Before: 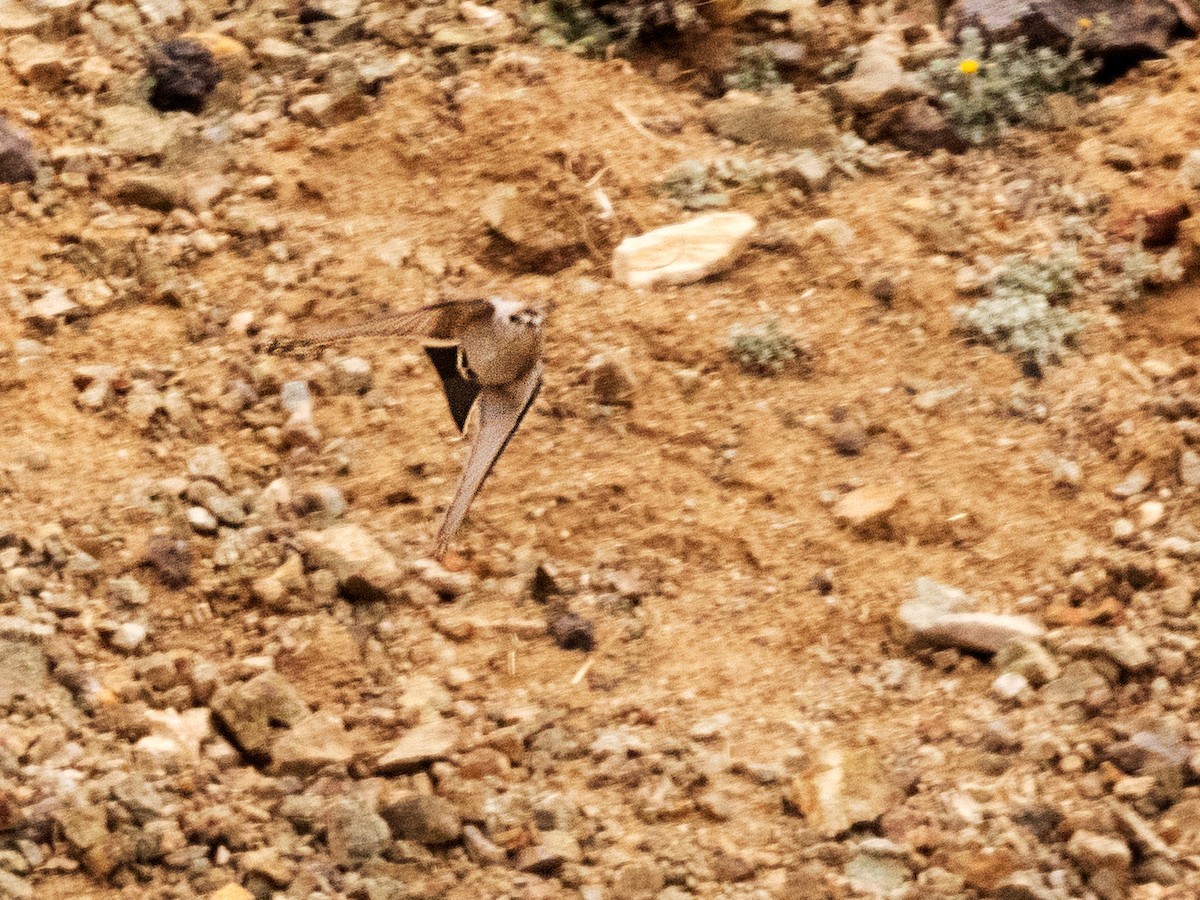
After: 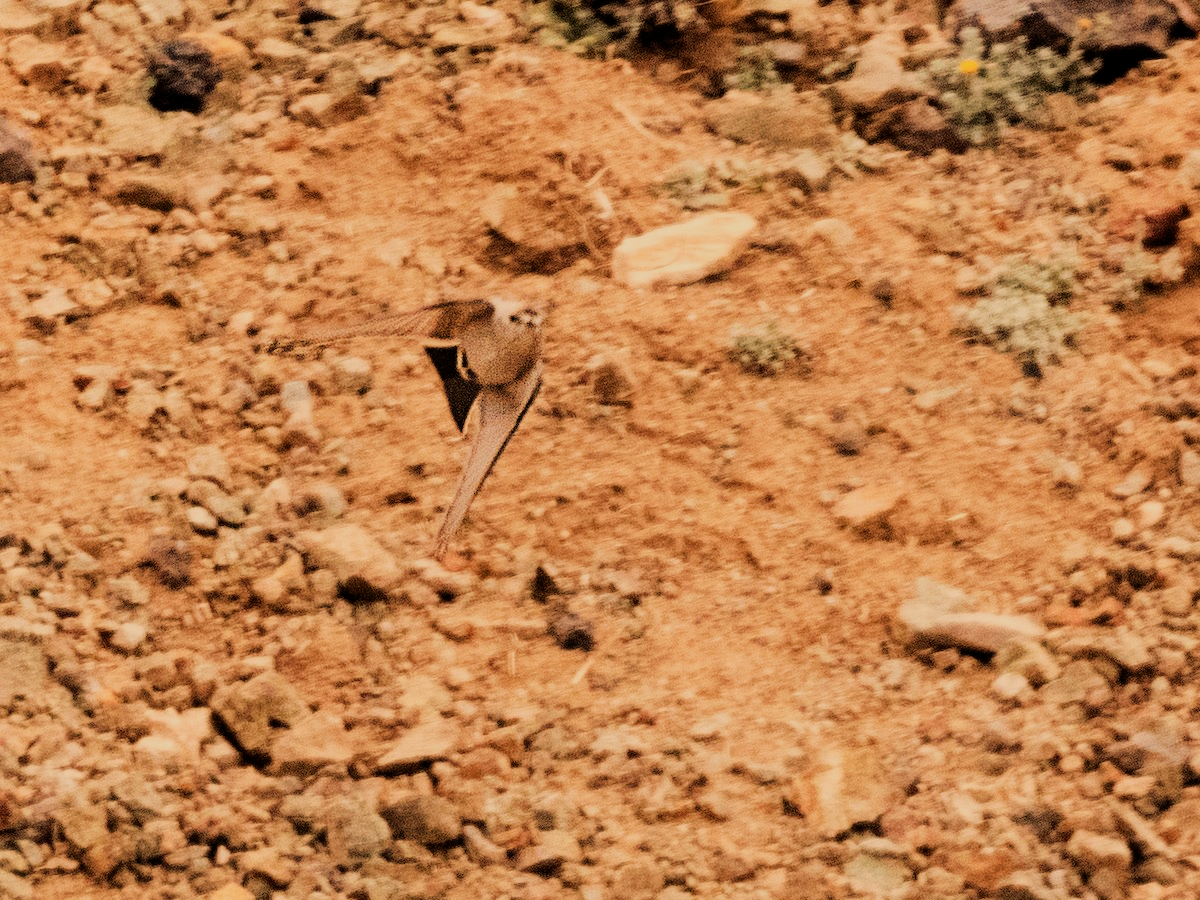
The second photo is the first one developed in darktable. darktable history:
filmic rgb: black relative exposure -7.65 EV, white relative exposure 4.56 EV, hardness 3.61
white balance: red 1.138, green 0.996, blue 0.812
